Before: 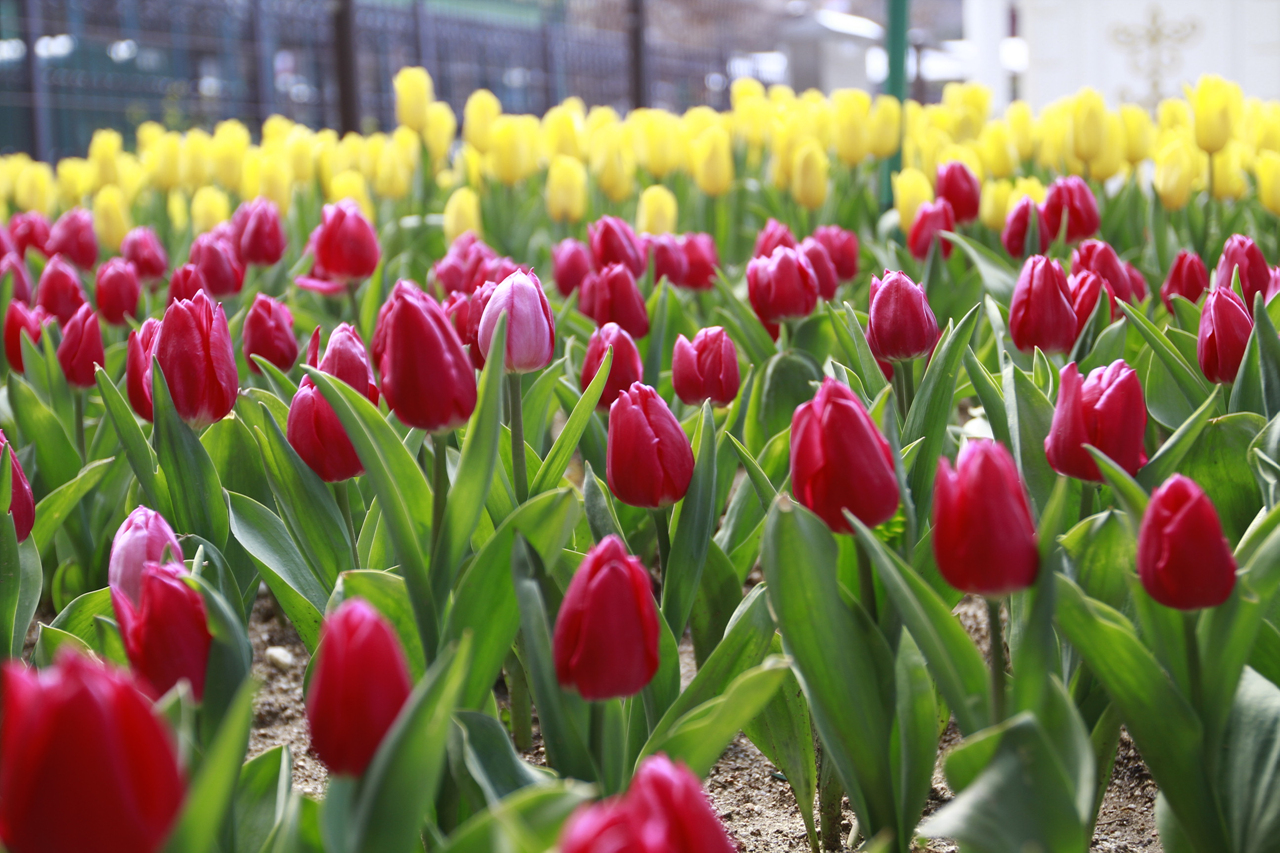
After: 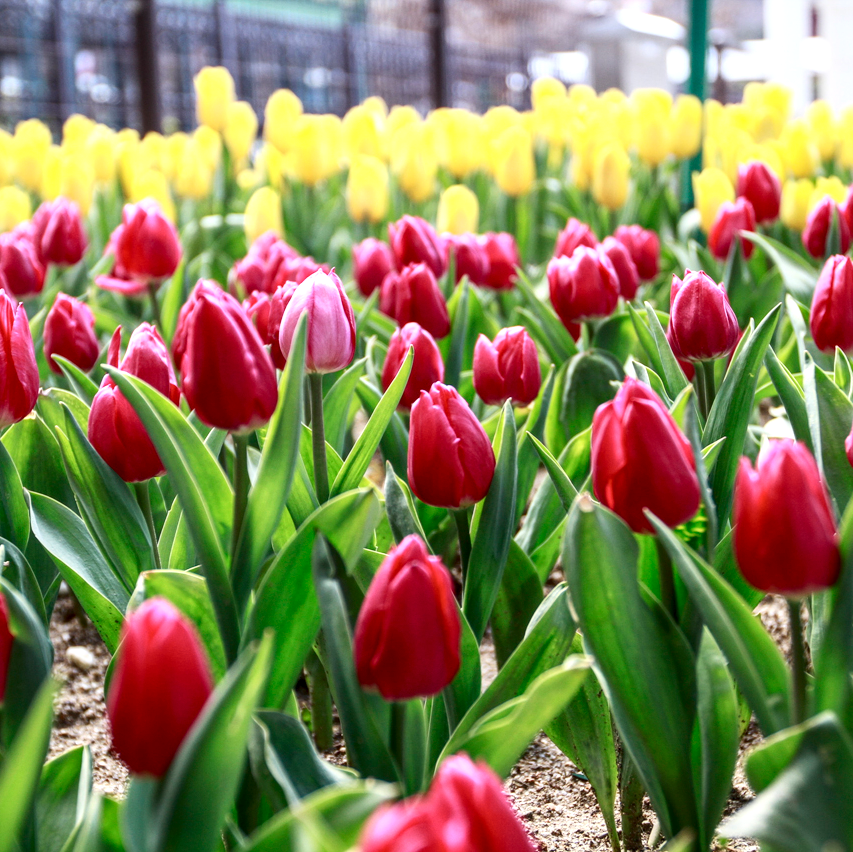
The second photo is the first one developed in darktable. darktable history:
contrast brightness saturation: contrast 0.241, brightness 0.087
crop and rotate: left 15.579%, right 17.745%
local contrast: highlights 61%, detail 143%, midtone range 0.431
